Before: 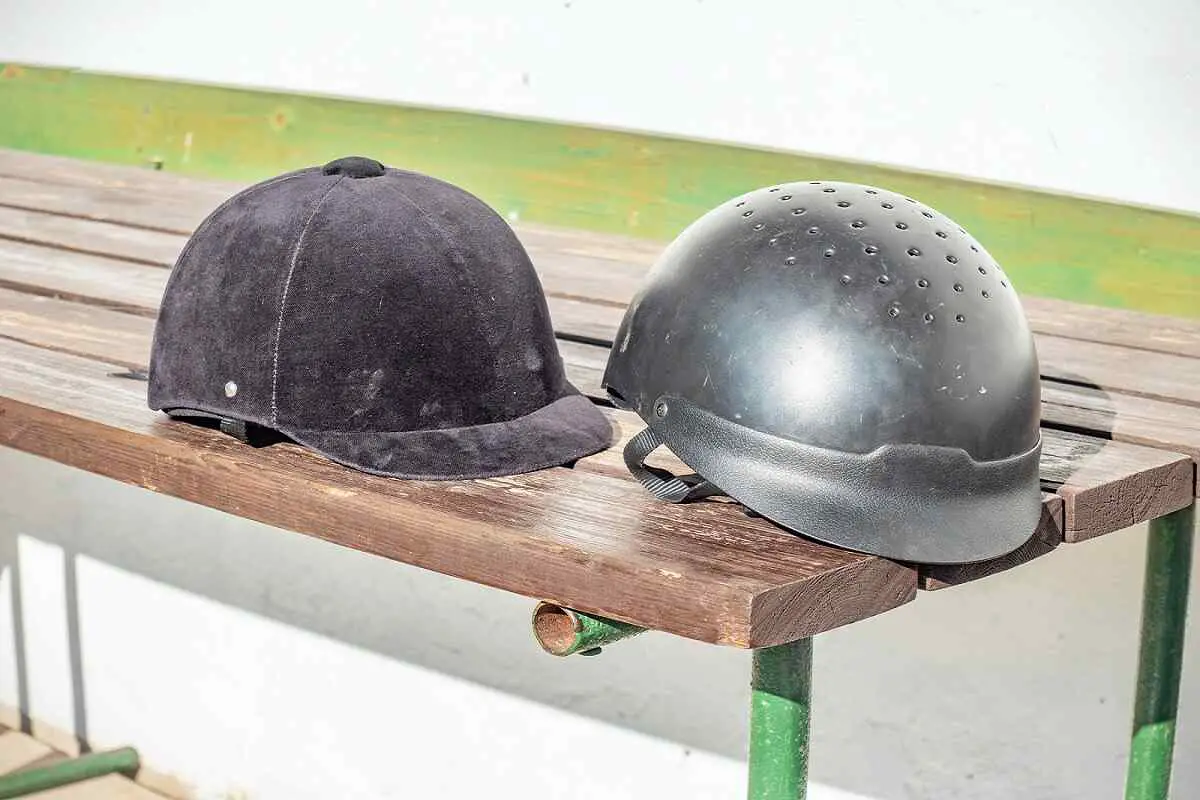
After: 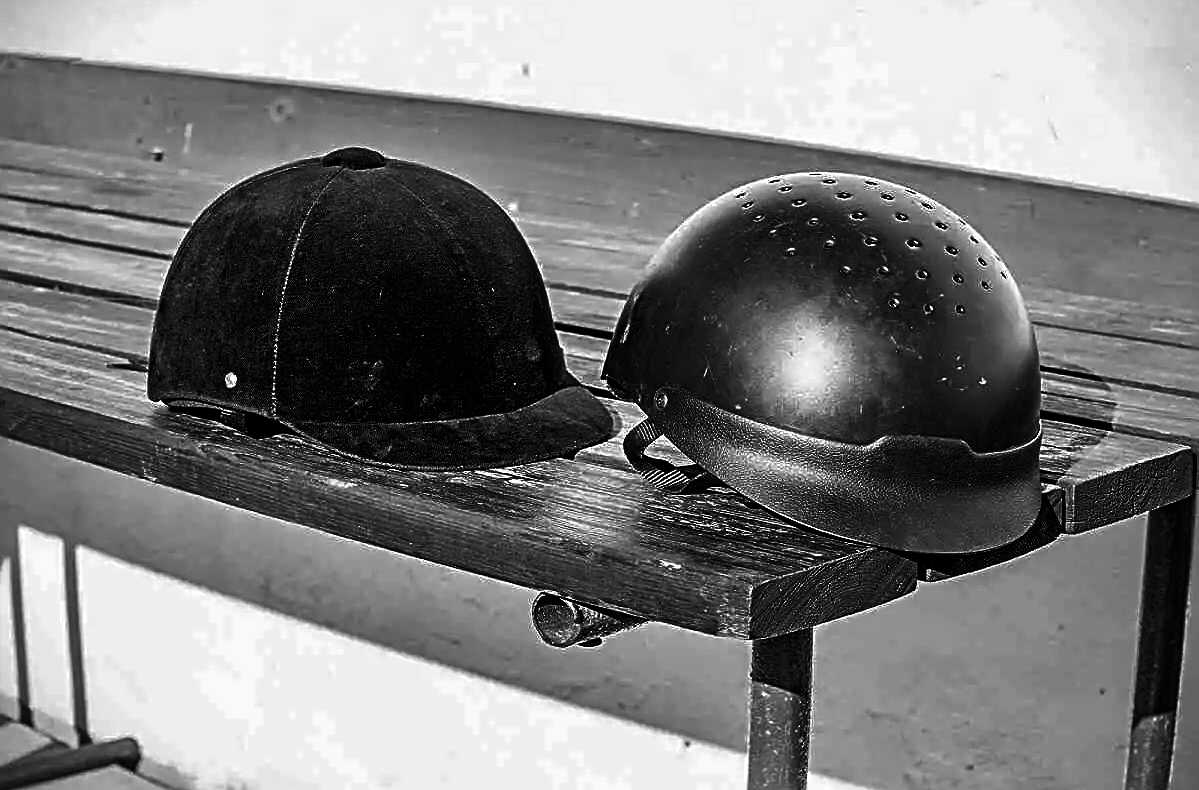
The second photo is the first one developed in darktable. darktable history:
contrast brightness saturation: contrast 0.024, brightness -0.999, saturation -0.986
crop: top 1.22%, right 0.071%
sharpen: radius 3.017, amount 0.774
